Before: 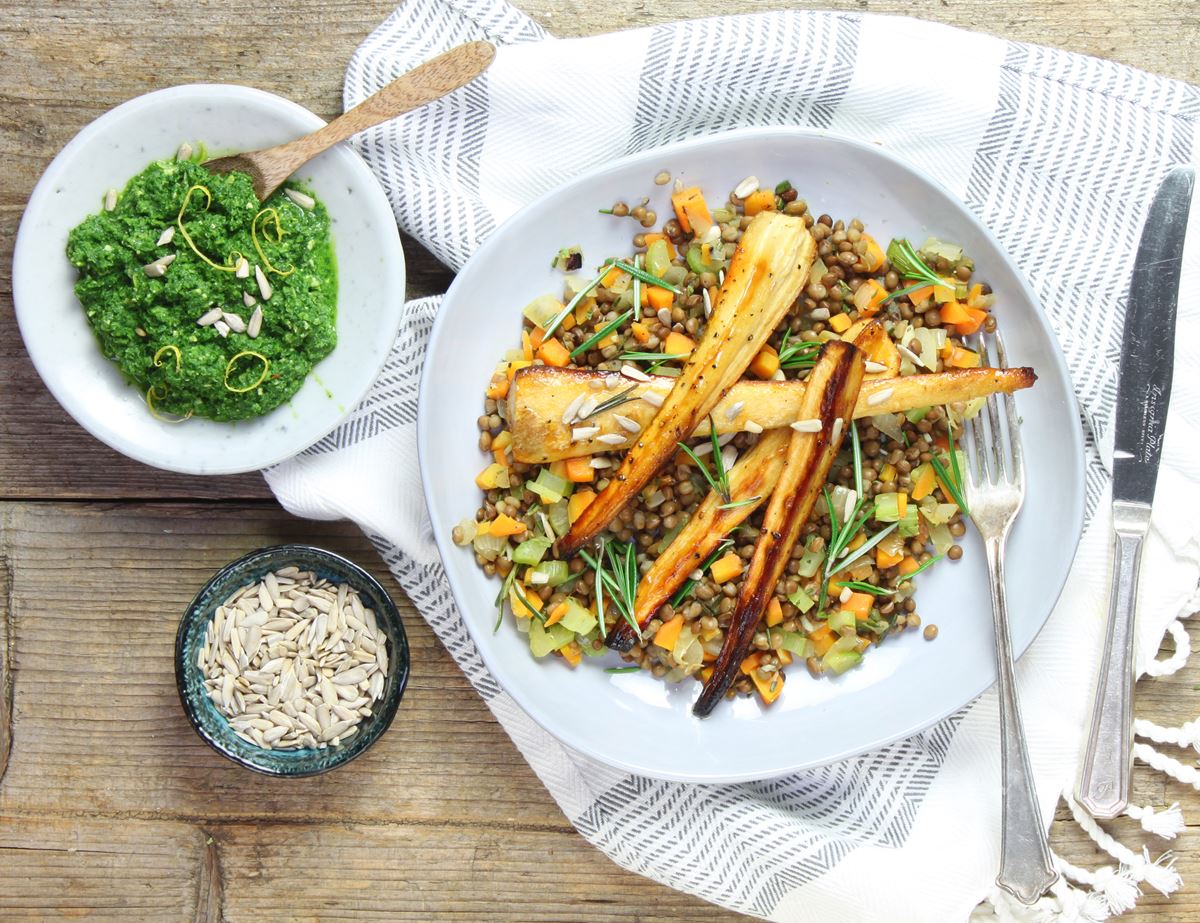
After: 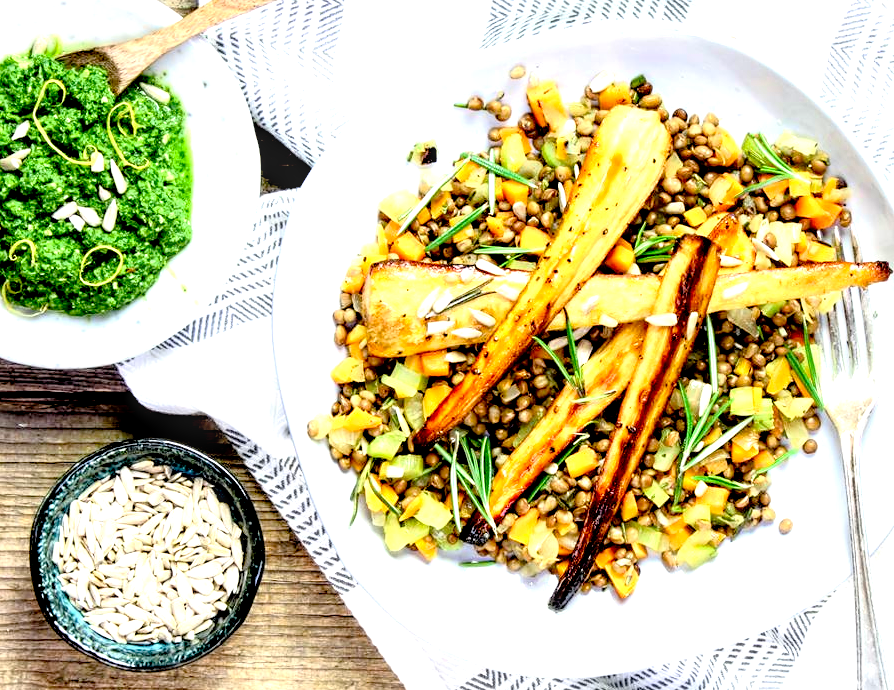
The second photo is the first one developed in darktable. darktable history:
crop and rotate: left 12.088%, top 11.486%, right 13.36%, bottom 13.681%
tone curve: curves: ch0 [(0, 0) (0.062, 0.023) (0.168, 0.142) (0.359, 0.419) (0.469, 0.544) (0.634, 0.722) (0.839, 0.909) (0.998, 0.978)]; ch1 [(0, 0) (0.437, 0.408) (0.472, 0.47) (0.502, 0.504) (0.527, 0.546) (0.568, 0.619) (0.608, 0.665) (0.669, 0.748) (0.859, 0.899) (1, 1)]; ch2 [(0, 0) (0.33, 0.301) (0.421, 0.443) (0.473, 0.498) (0.509, 0.5) (0.535, 0.564) (0.575, 0.625) (0.608, 0.667) (1, 1)], color space Lab, linked channels, preserve colors none
contrast brightness saturation: saturation -0.062
base curve: curves: ch0 [(0, 0) (0.74, 0.67) (1, 1)], preserve colors none
local contrast: highlights 60%, shadows 59%, detail 160%
sharpen: radius 5.363, amount 0.316, threshold 26.356
exposure: black level correction 0.034, exposure 0.904 EV, compensate highlight preservation false
